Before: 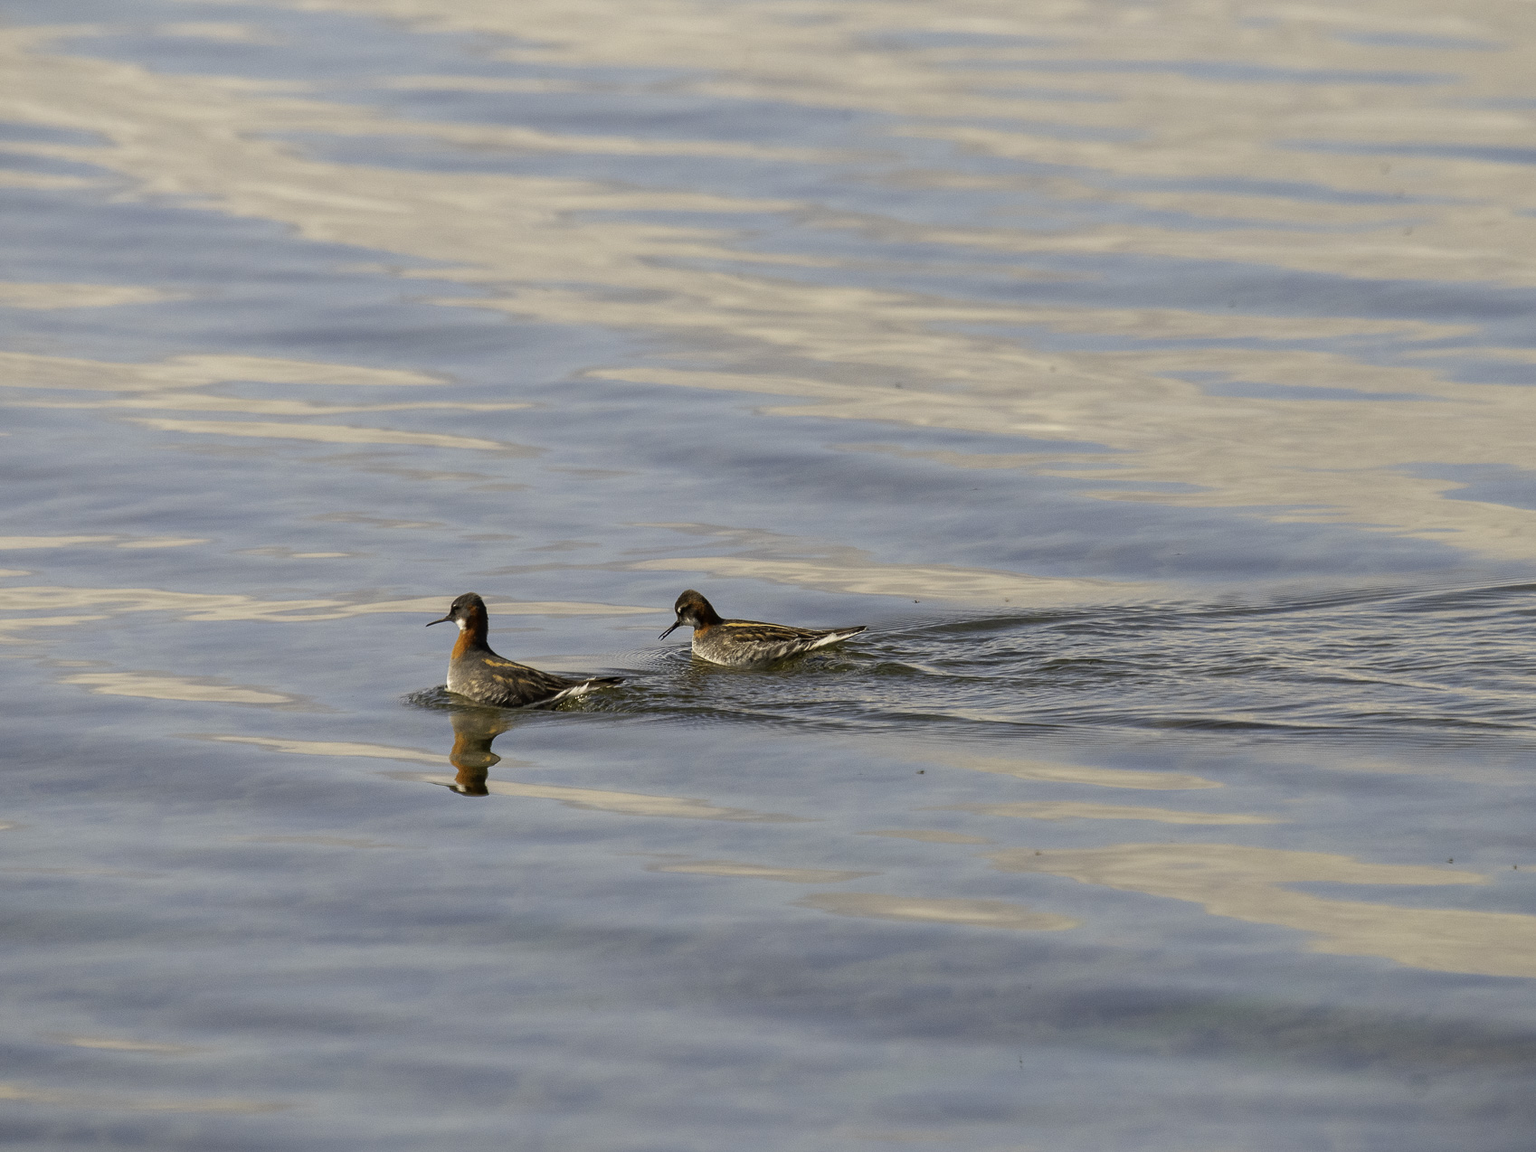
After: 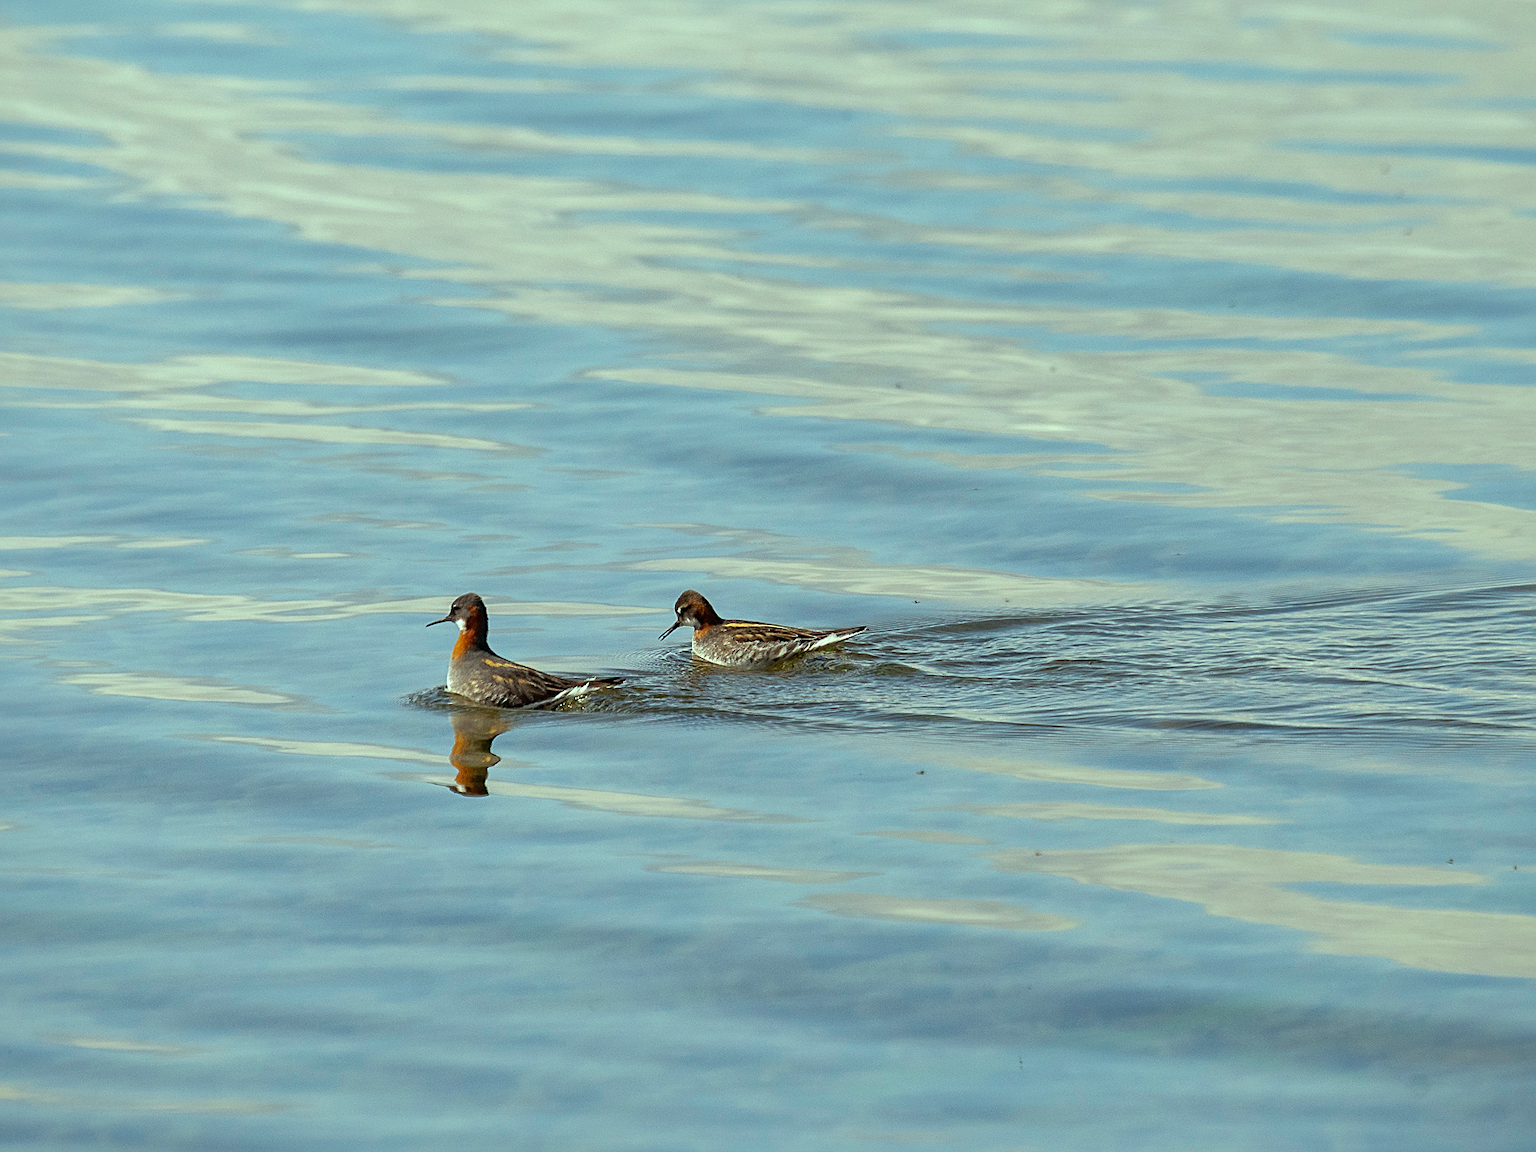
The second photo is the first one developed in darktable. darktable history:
shadows and highlights: shadows 10, white point adjustment 1, highlights -40
exposure: compensate highlight preservation false
color balance: mode lift, gamma, gain (sRGB), lift [0.997, 0.979, 1.021, 1.011], gamma [1, 1.084, 0.916, 0.998], gain [1, 0.87, 1.13, 1.101], contrast 4.55%, contrast fulcrum 38.24%, output saturation 104.09%
sharpen: on, module defaults
